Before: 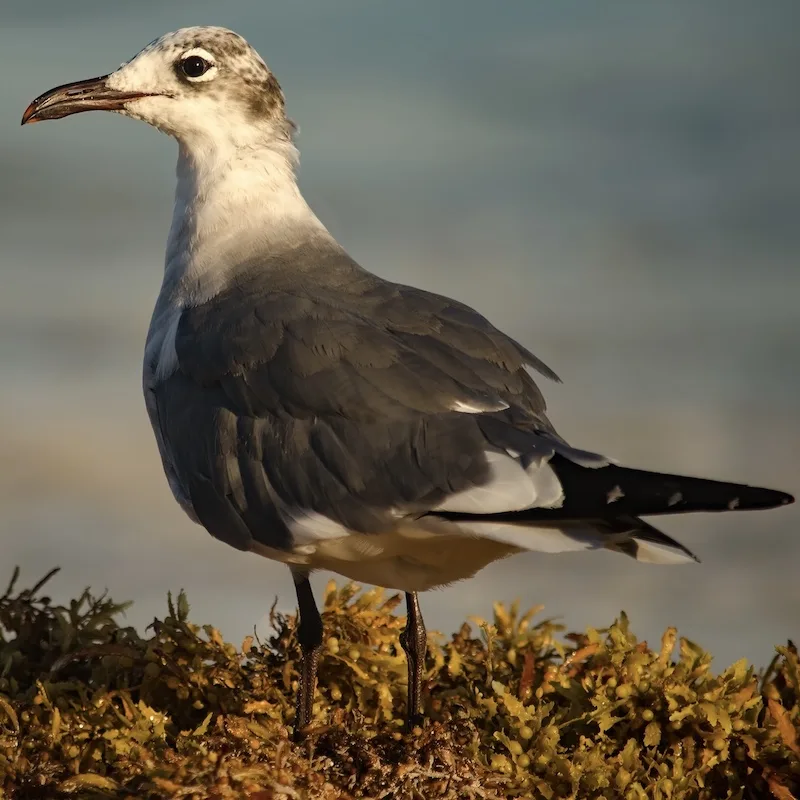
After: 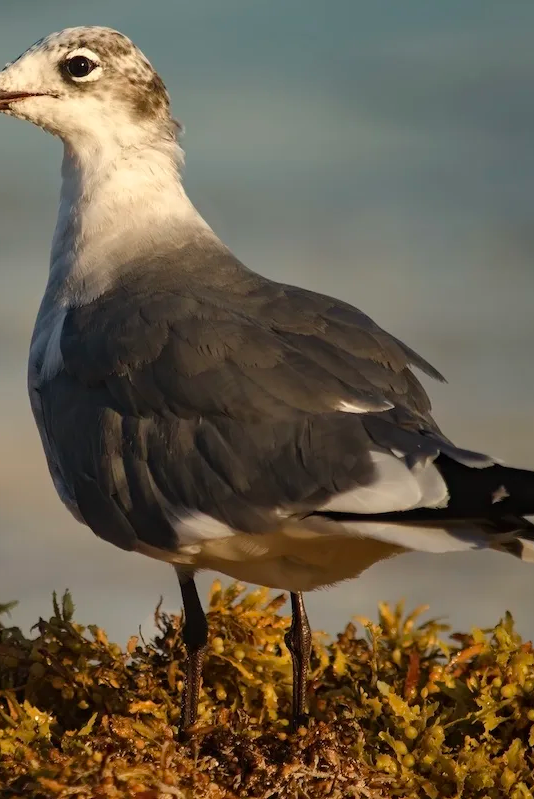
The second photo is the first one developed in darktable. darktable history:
crop and rotate: left 14.469%, right 18.736%
